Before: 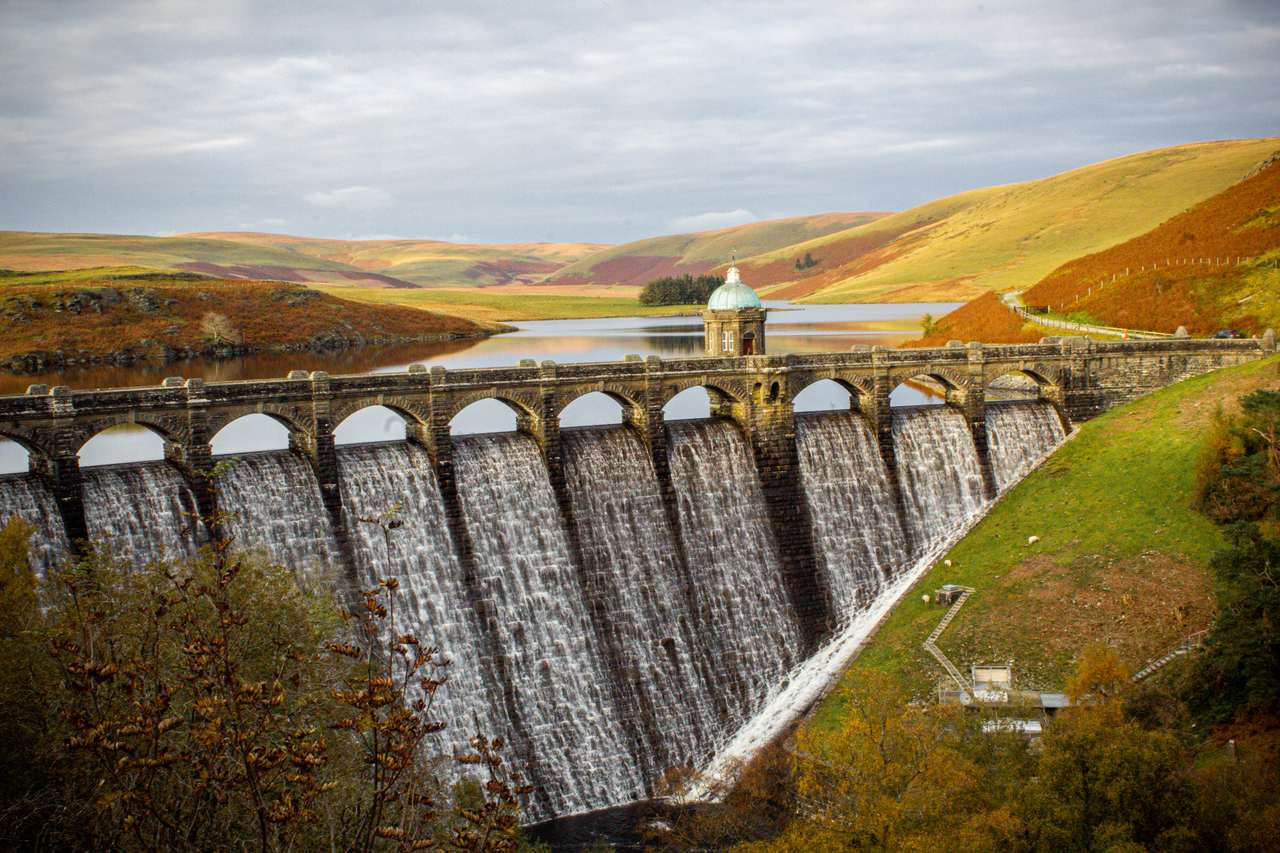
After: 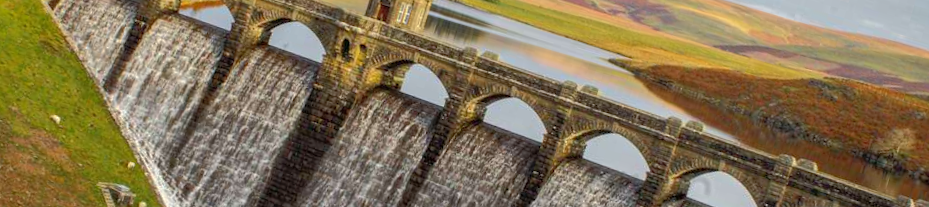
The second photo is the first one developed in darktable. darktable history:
crop and rotate: angle 16.12°, top 30.835%, bottom 35.653%
shadows and highlights: on, module defaults
